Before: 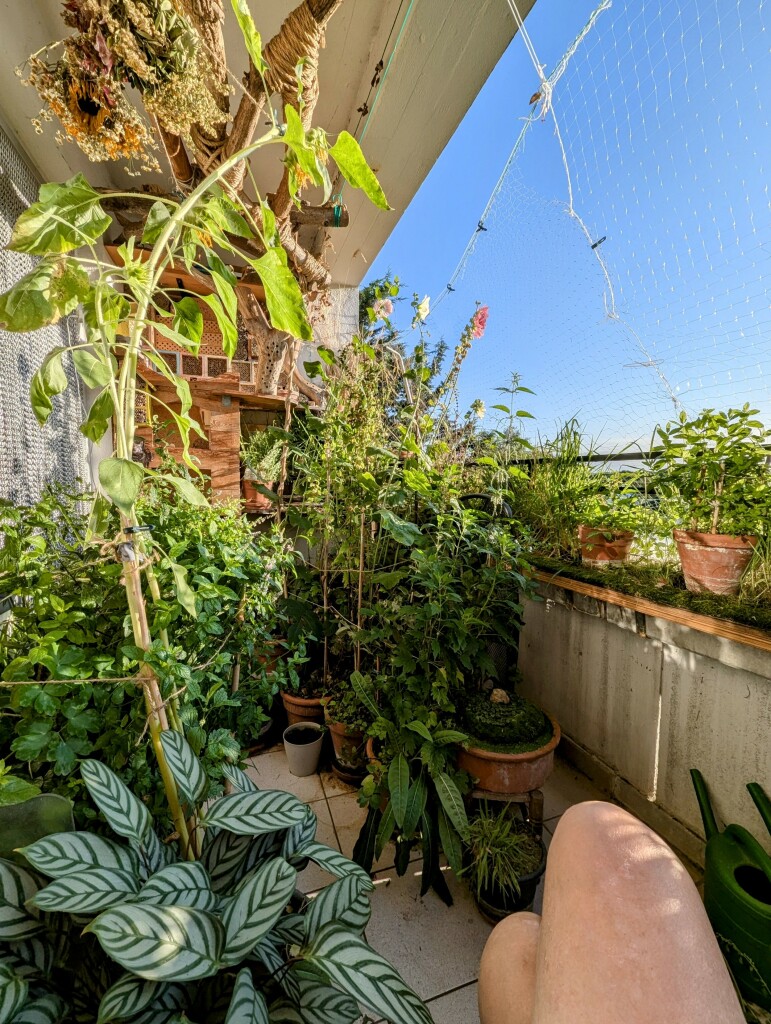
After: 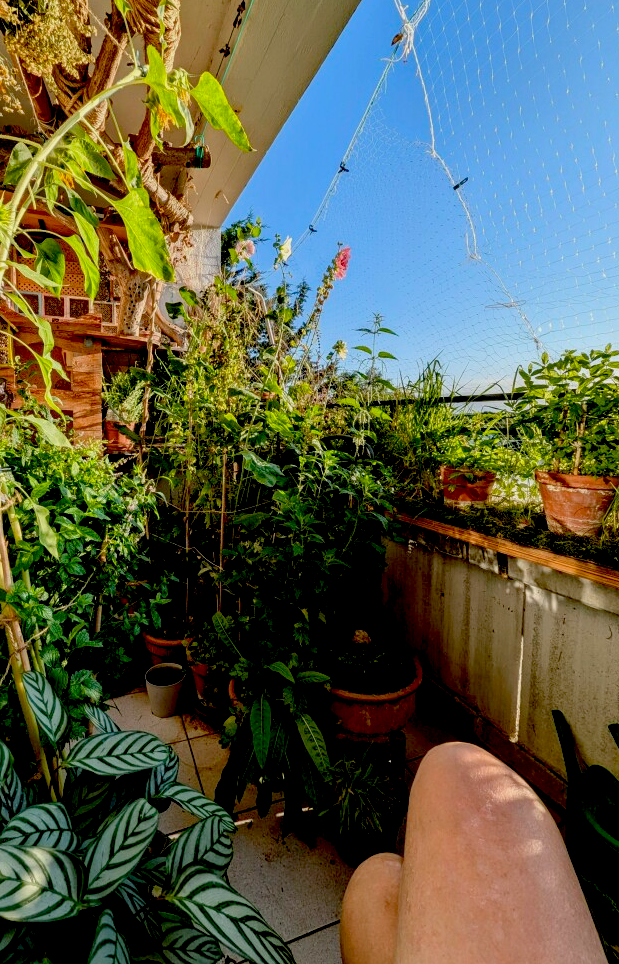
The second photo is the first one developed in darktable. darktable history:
crop and rotate: left 17.959%, top 5.771%, right 1.742%
exposure: black level correction 0.046, exposure -0.228 EV, compensate highlight preservation false
